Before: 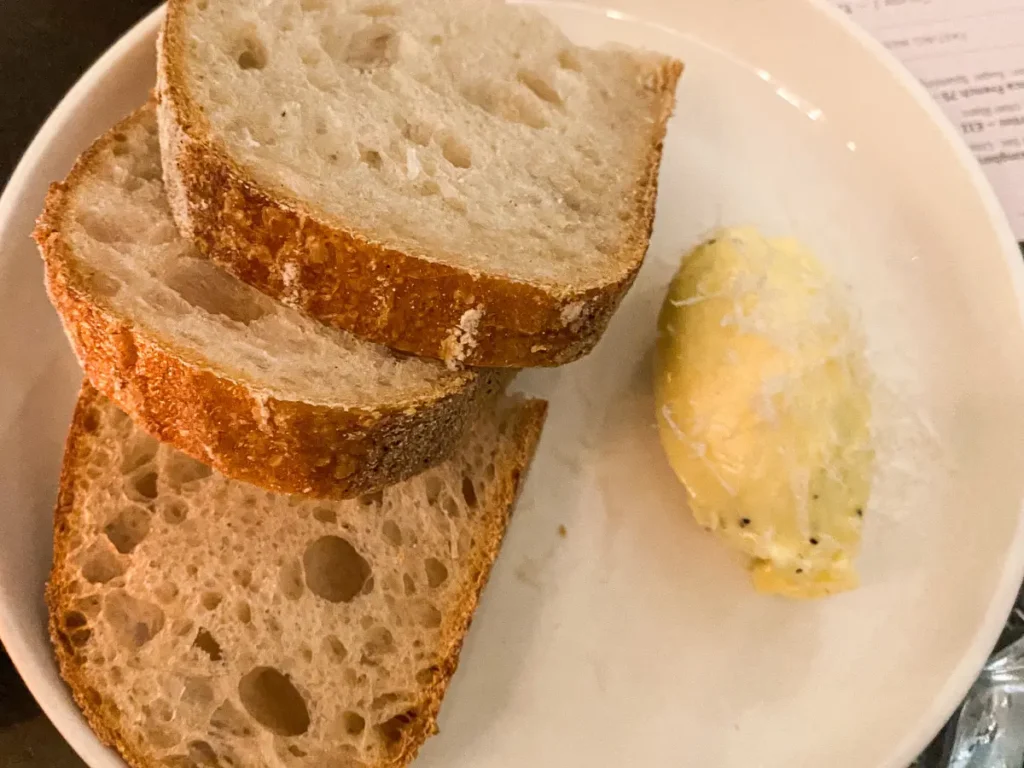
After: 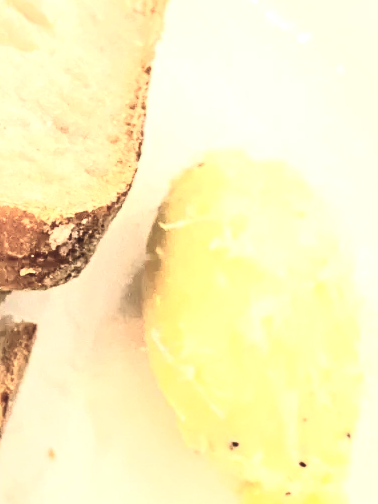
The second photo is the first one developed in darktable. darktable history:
local contrast: mode bilateral grid, contrast 25, coarseness 47, detail 151%, midtone range 0.2
exposure: black level correction -0.023, exposure 1.397 EV, compensate highlight preservation false
contrast brightness saturation: contrast 0.5, saturation -0.1
white balance: emerald 1
crop and rotate: left 49.936%, top 10.094%, right 13.136%, bottom 24.256%
